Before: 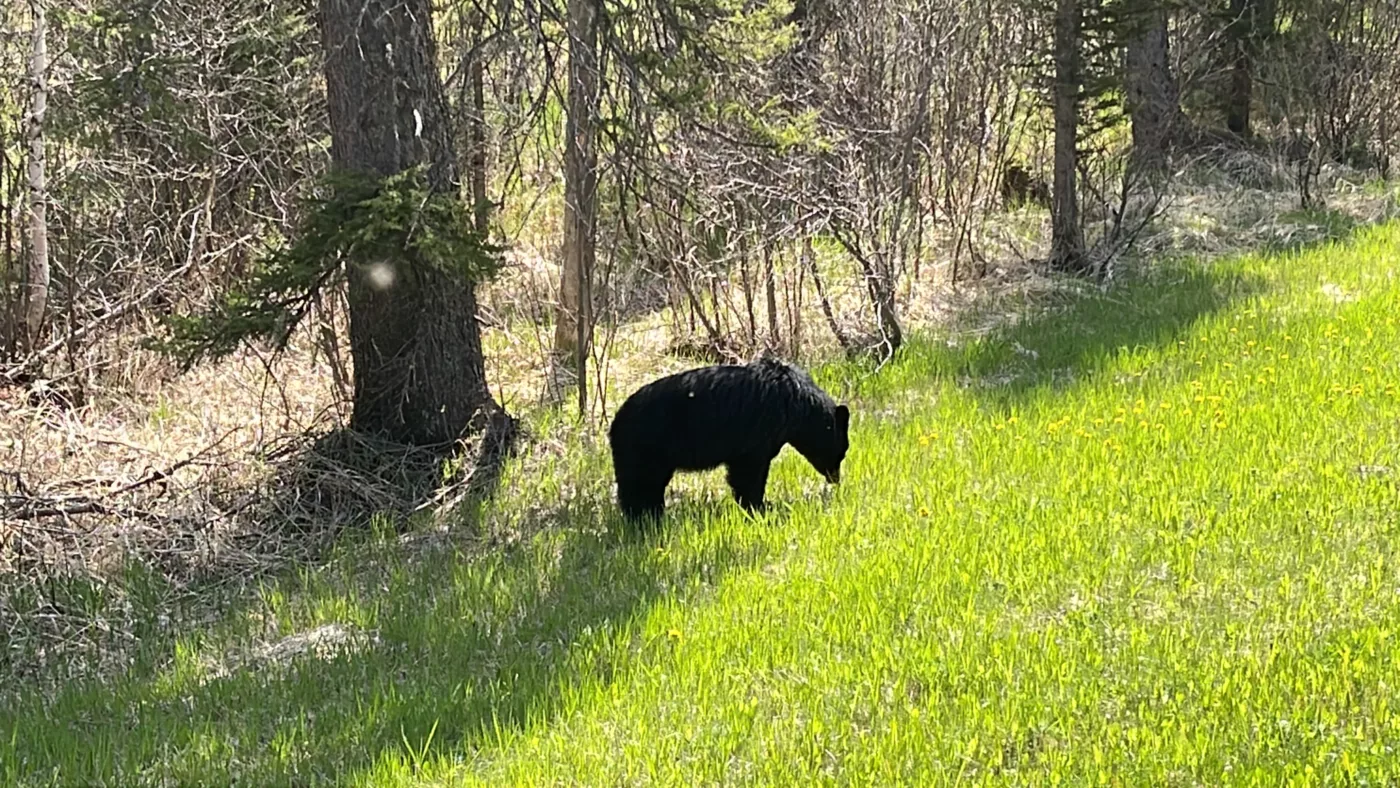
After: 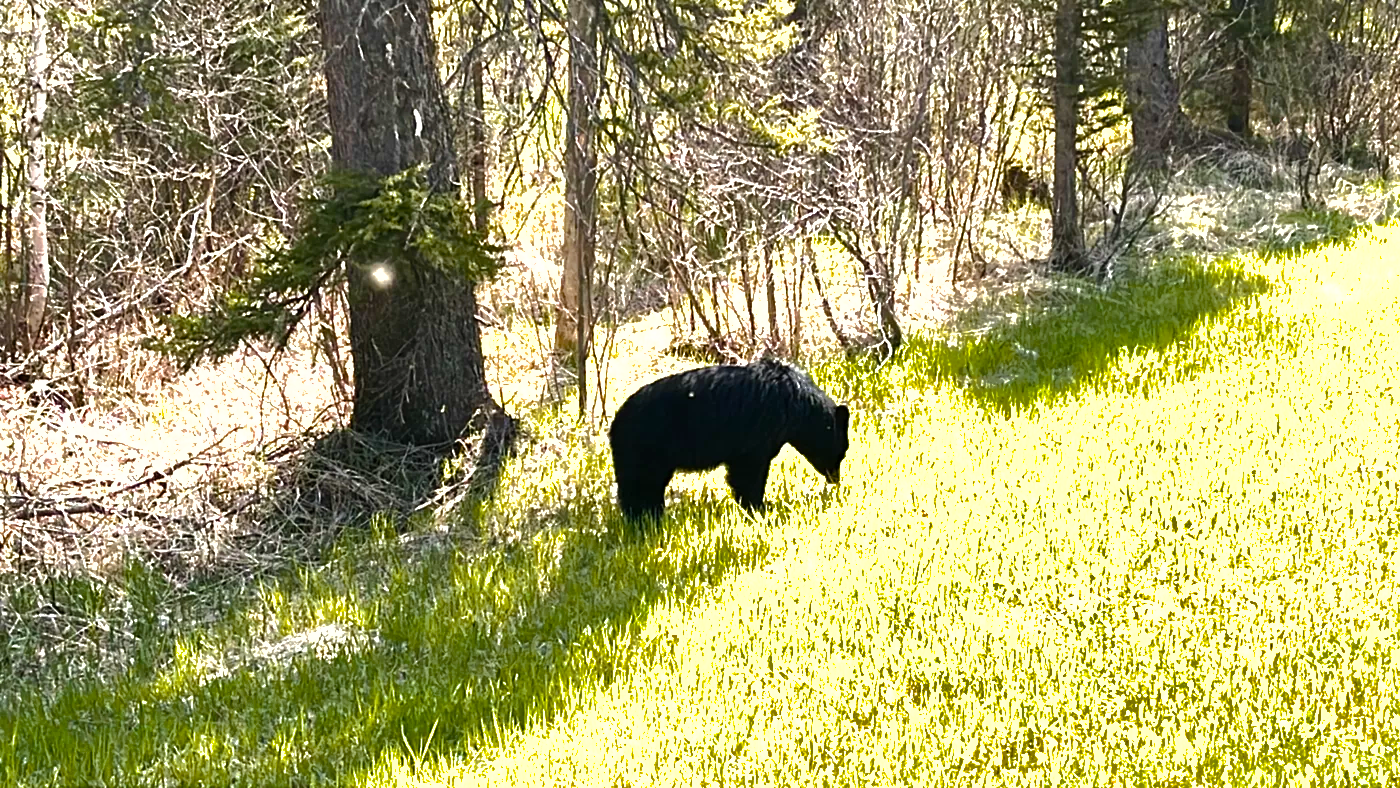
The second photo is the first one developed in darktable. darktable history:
tone equalizer: -8 EV -0.755 EV, -7 EV -0.738 EV, -6 EV -0.634 EV, -5 EV -0.373 EV, -3 EV 0.396 EV, -2 EV 0.6 EV, -1 EV 0.7 EV, +0 EV 0.728 EV, edges refinement/feathering 500, mask exposure compensation -1.57 EV, preserve details no
shadows and highlights: shadows 39.62, highlights -59.99
color zones: curves: ch1 [(0.235, 0.558) (0.75, 0.5)]; ch2 [(0.25, 0.462) (0.749, 0.457)]
color balance rgb: perceptual saturation grading › global saturation 20%, perceptual saturation grading › highlights -50.358%, perceptual saturation grading › shadows 30.139%, perceptual brilliance grading › global brilliance 18.024%, global vibrance 25.598%
